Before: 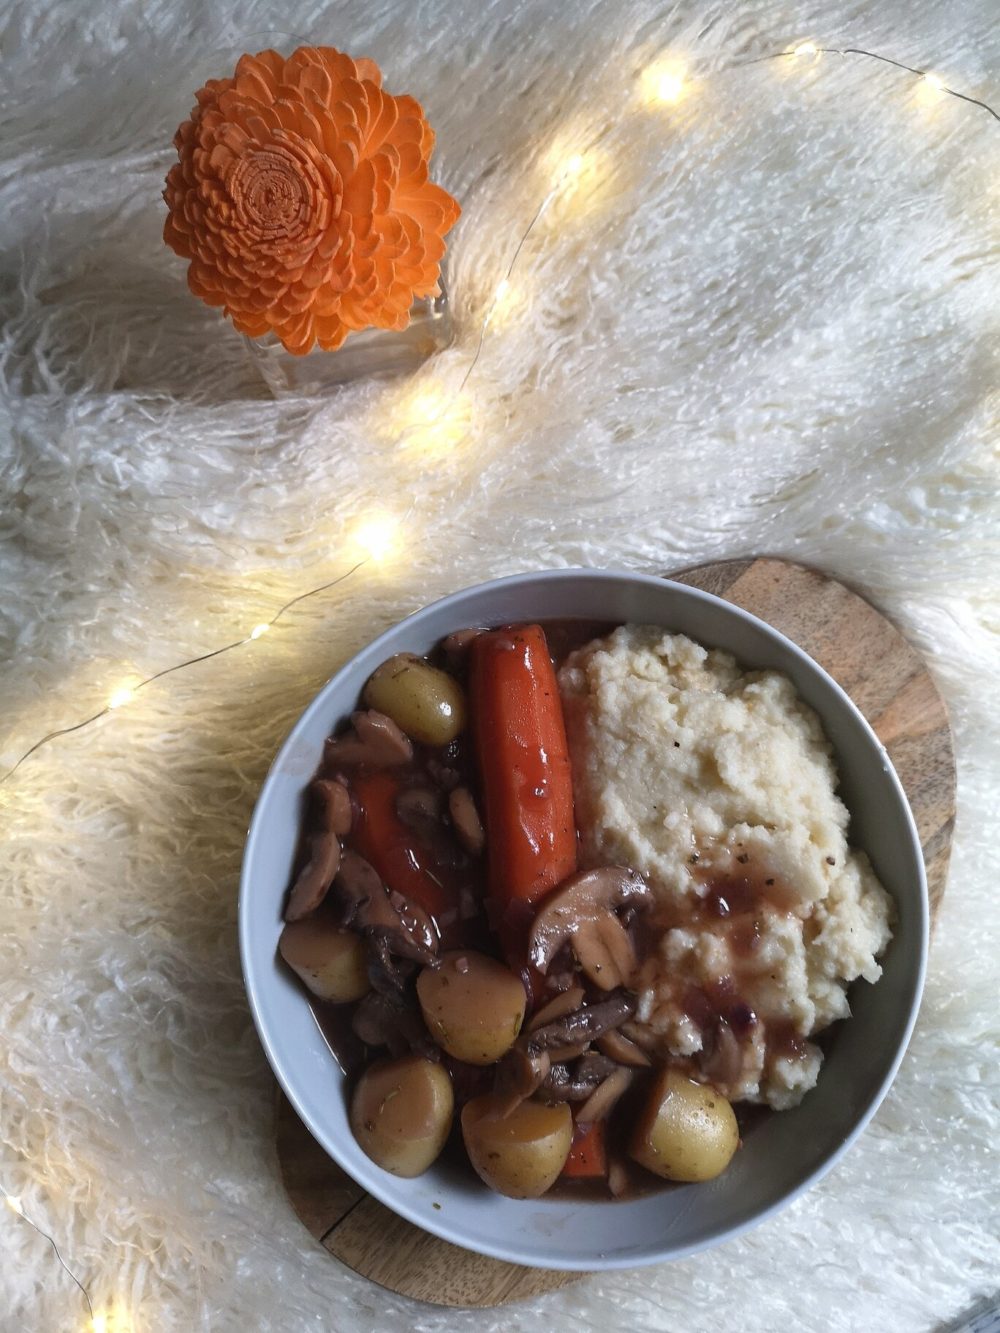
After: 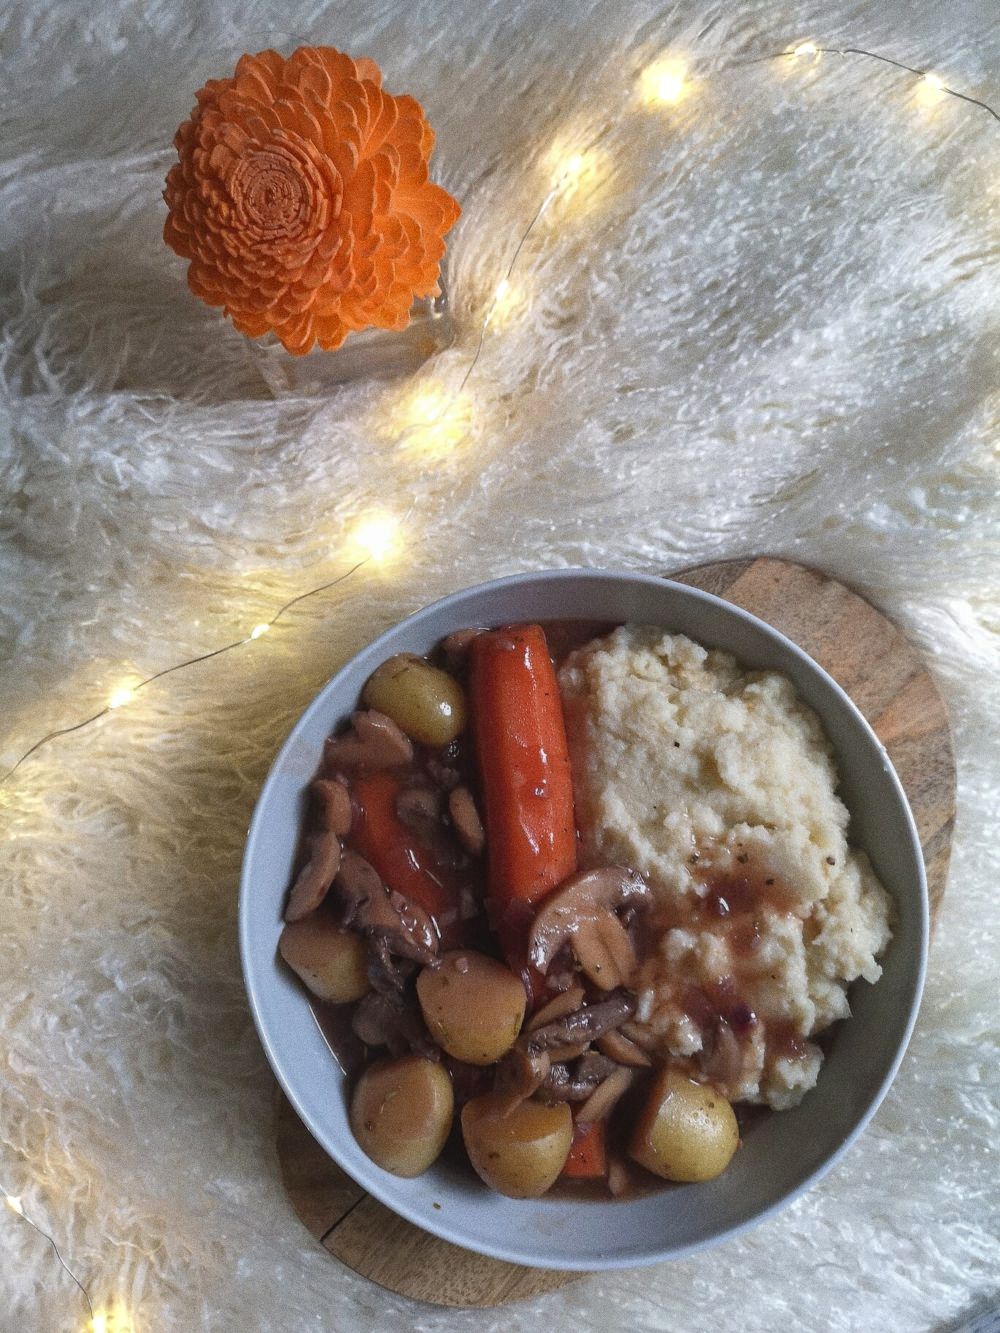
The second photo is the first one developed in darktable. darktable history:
grain: strength 26%
shadows and highlights: on, module defaults
local contrast: detail 110%
